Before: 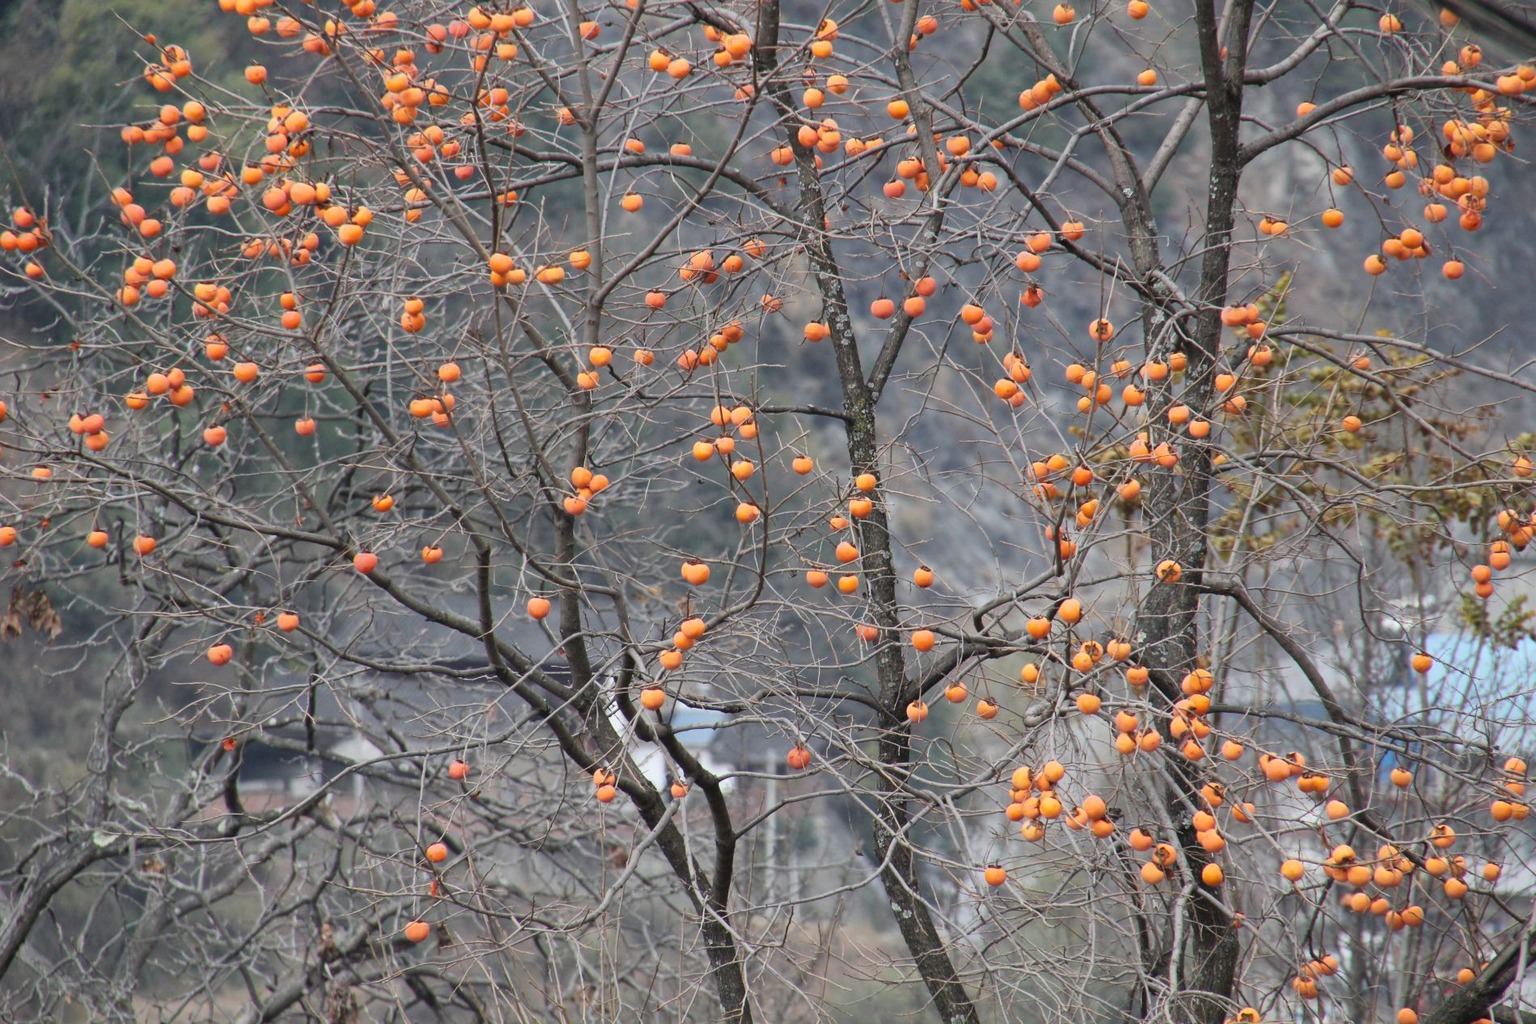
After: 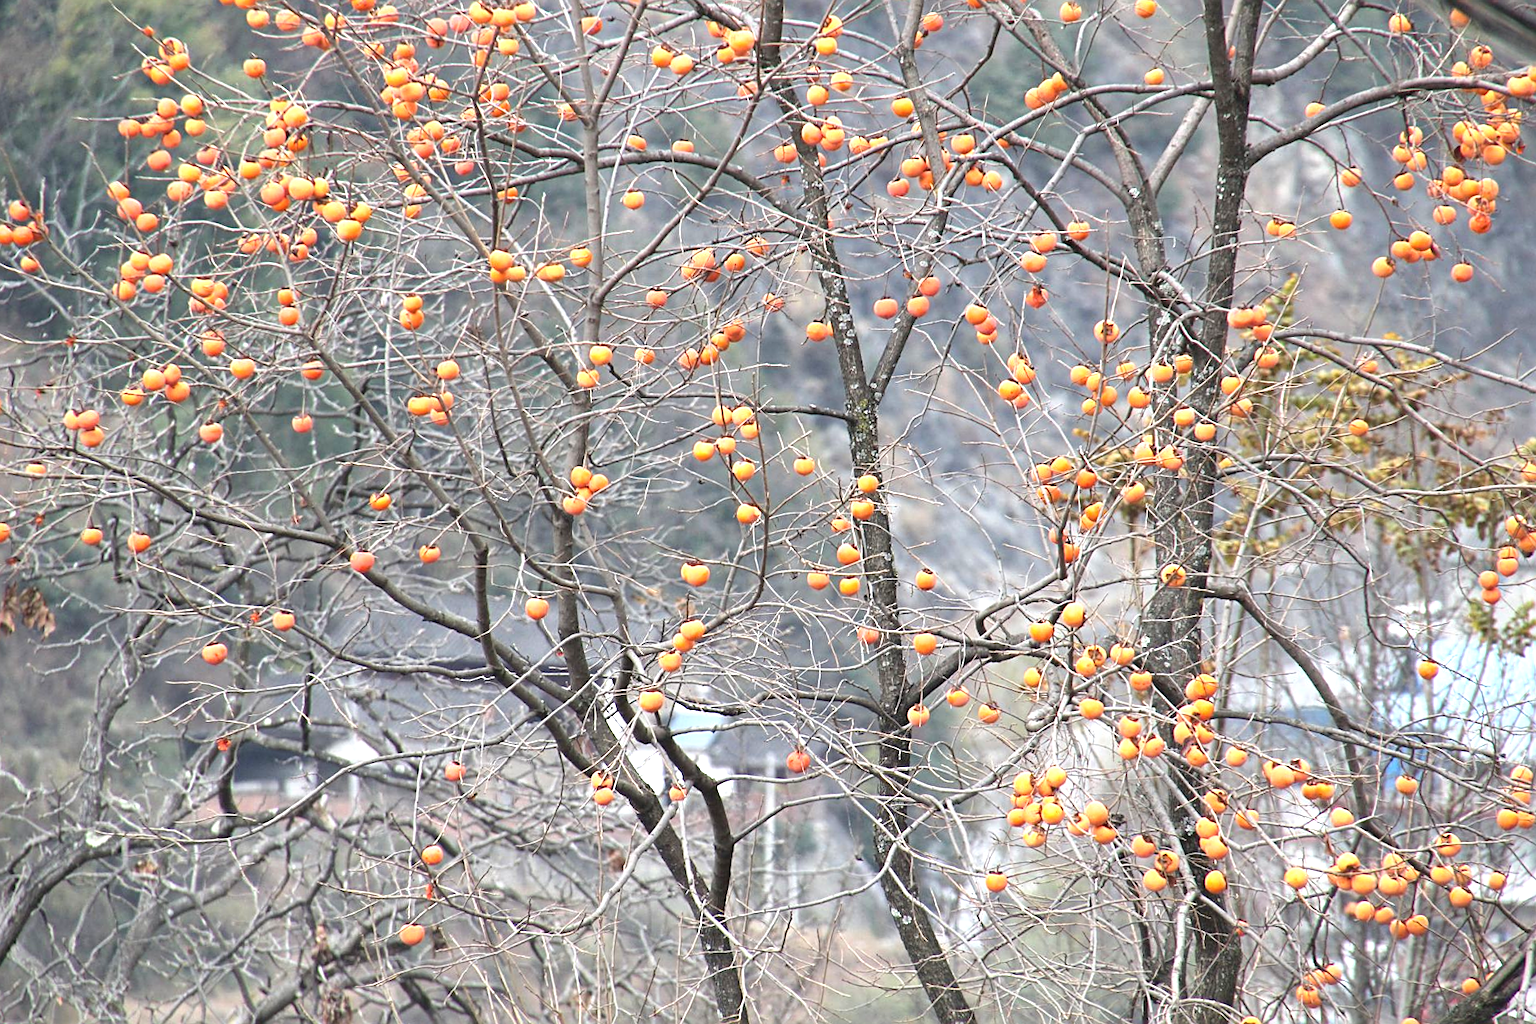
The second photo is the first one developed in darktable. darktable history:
crop and rotate: angle -0.349°
exposure: black level correction 0, exposure 1 EV, compensate highlight preservation false
sharpen: on, module defaults
